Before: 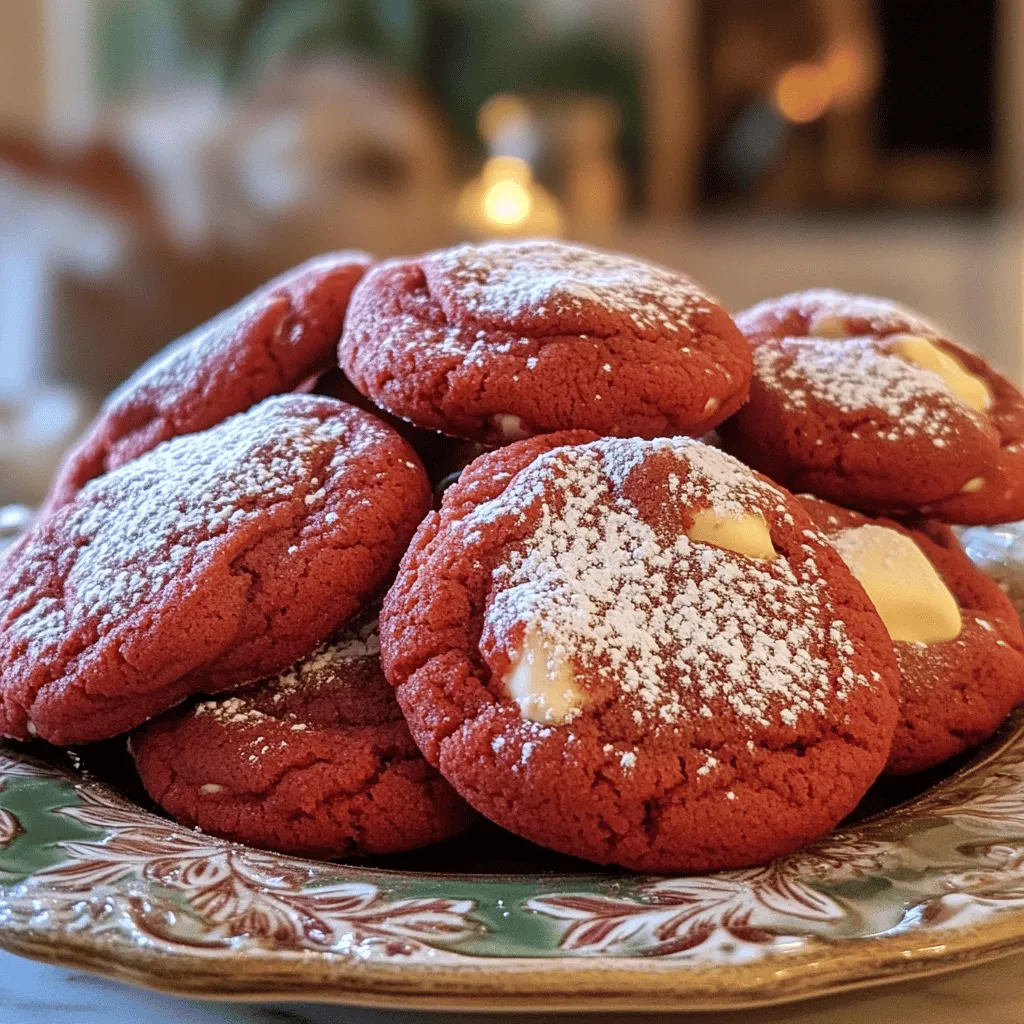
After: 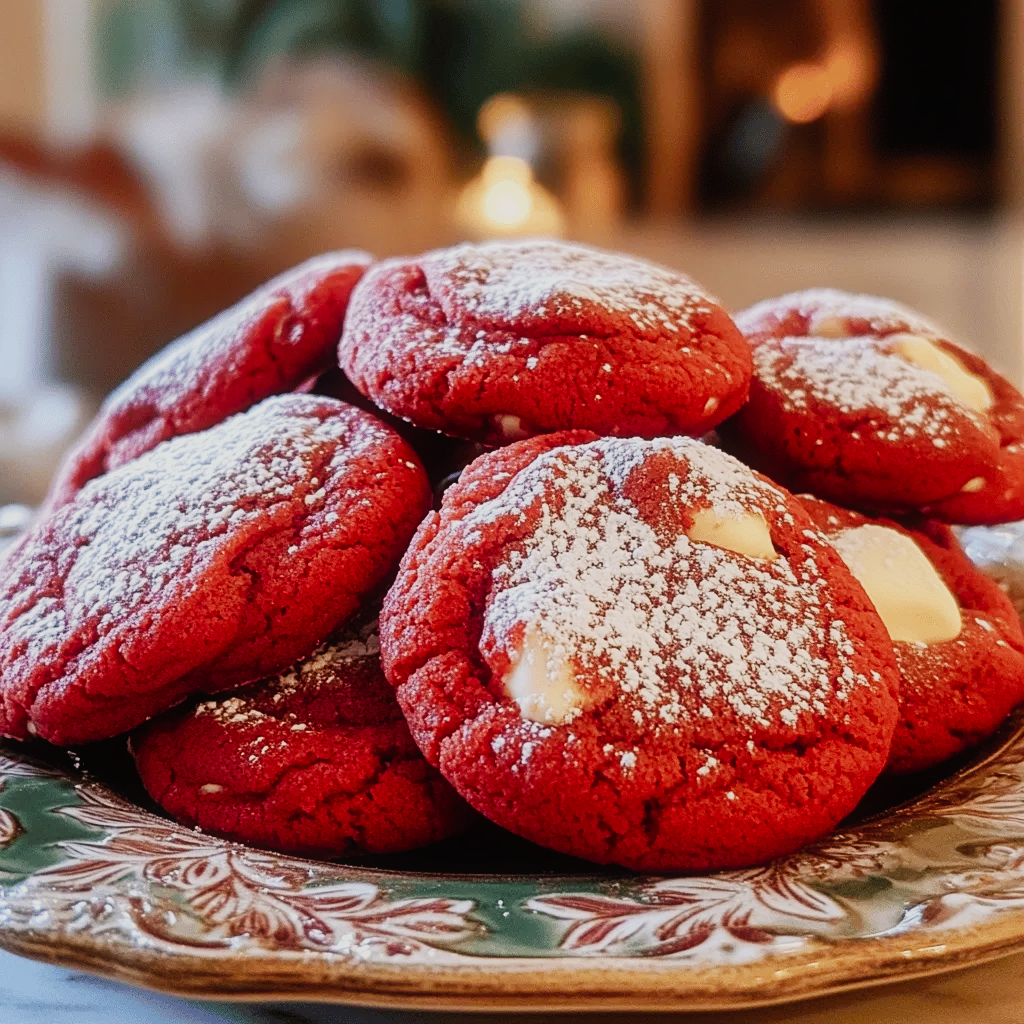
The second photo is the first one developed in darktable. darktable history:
contrast equalizer "soft": y [[0.5, 0.5, 0.468, 0.5, 0.5, 0.5], [0.5 ×6], [0.5 ×6], [0 ×6], [0 ×6]]
color equalizer "creative | pacific": saturation › orange 1.03, saturation › yellow 0.883, saturation › green 0.883, saturation › blue 1.08, saturation › magenta 1.05, hue › orange -4.88, hue › green 8.78, brightness › red 1.06, brightness › orange 1.08, brightness › yellow 0.916, brightness › green 0.916, brightness › cyan 1.04, brightness › blue 1.12, brightness › magenta 1.07
diffuse or sharpen "bloom 10%": radius span 32, 1st order speed 50%, 2nd order speed 50%, 3rd order speed 50%, 4th order speed 50% | blend: blend mode normal, opacity 10%; mask: uniform (no mask)
rgb primaries "creative|atlantic": red hue -0.035, red purity 0.95, green hue 0.087, green purity 1.05, blue hue -0.087, blue purity 1.1
sigmoid: contrast 1.7, skew -0.1, preserve hue 0%, red attenuation 0.1, red rotation 0.035, green attenuation 0.1, green rotation -0.017, blue attenuation 0.15, blue rotation -0.052, base primaries Rec2020
color balance rgb "creative|atlantic": shadows lift › chroma 2%, shadows lift › hue 250°, power › hue 326.4°, highlights gain › chroma 2%, highlights gain › hue 64.8°, global offset › luminance 0.5%, global offset › hue 58.8°, perceptual saturation grading › highlights -25%, perceptual saturation grading › shadows 30%, global vibrance 15%
